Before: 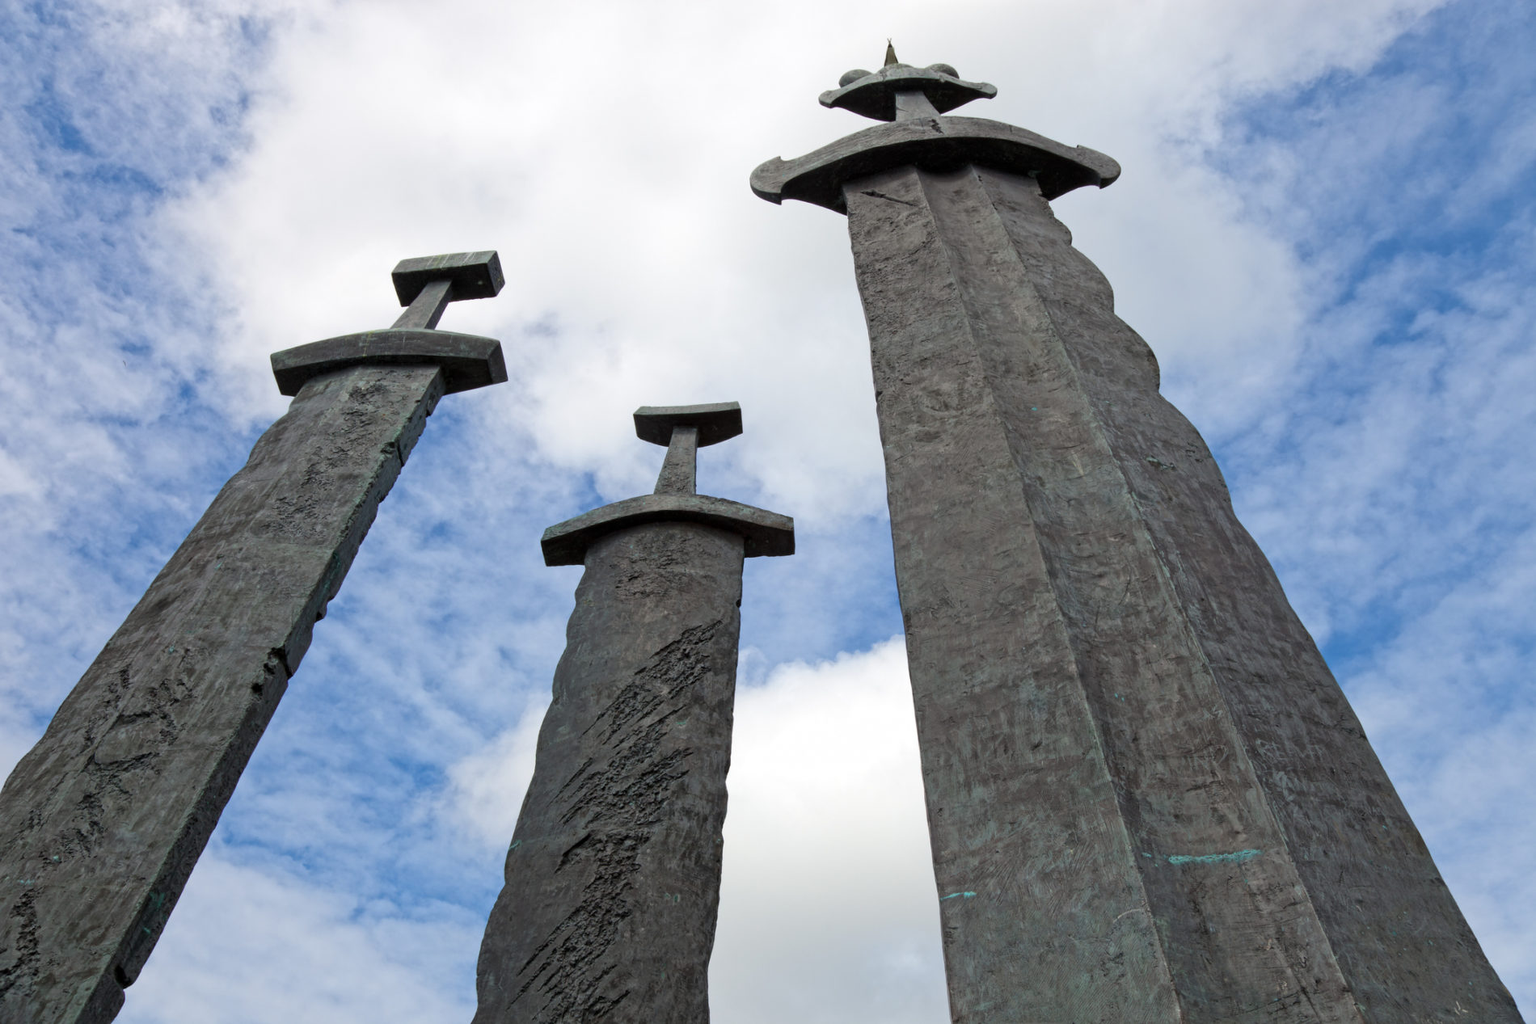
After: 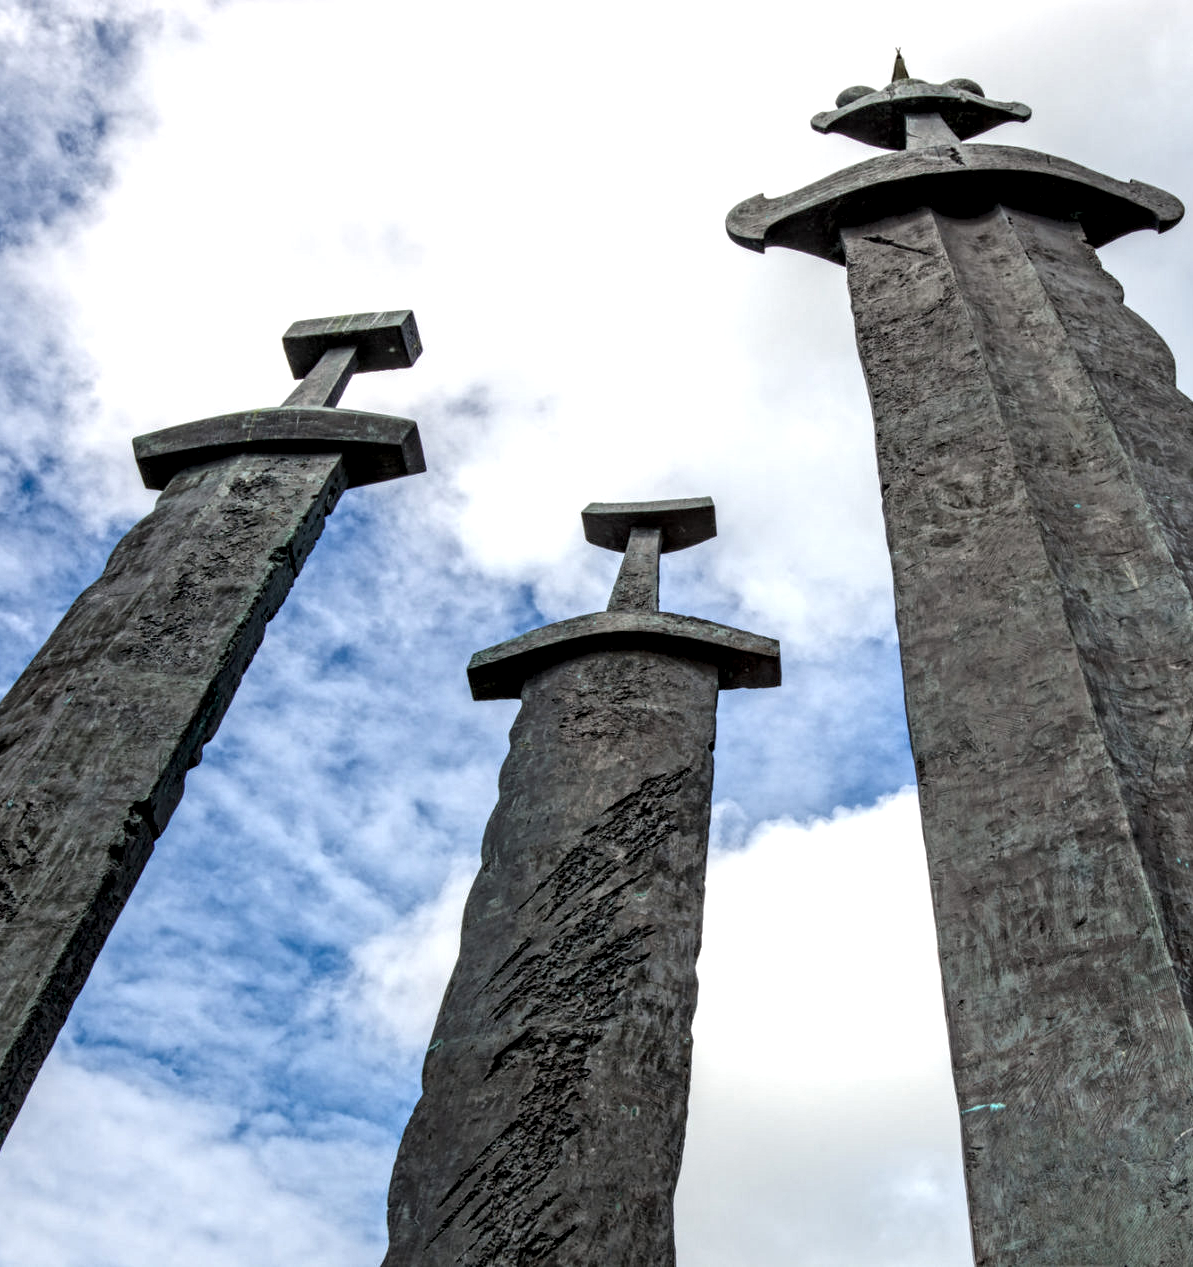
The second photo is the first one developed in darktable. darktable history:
local contrast: highlights 19%, detail 186%
crop: left 10.644%, right 26.528%
exposure: exposure 0.217 EV, compensate highlight preservation false
